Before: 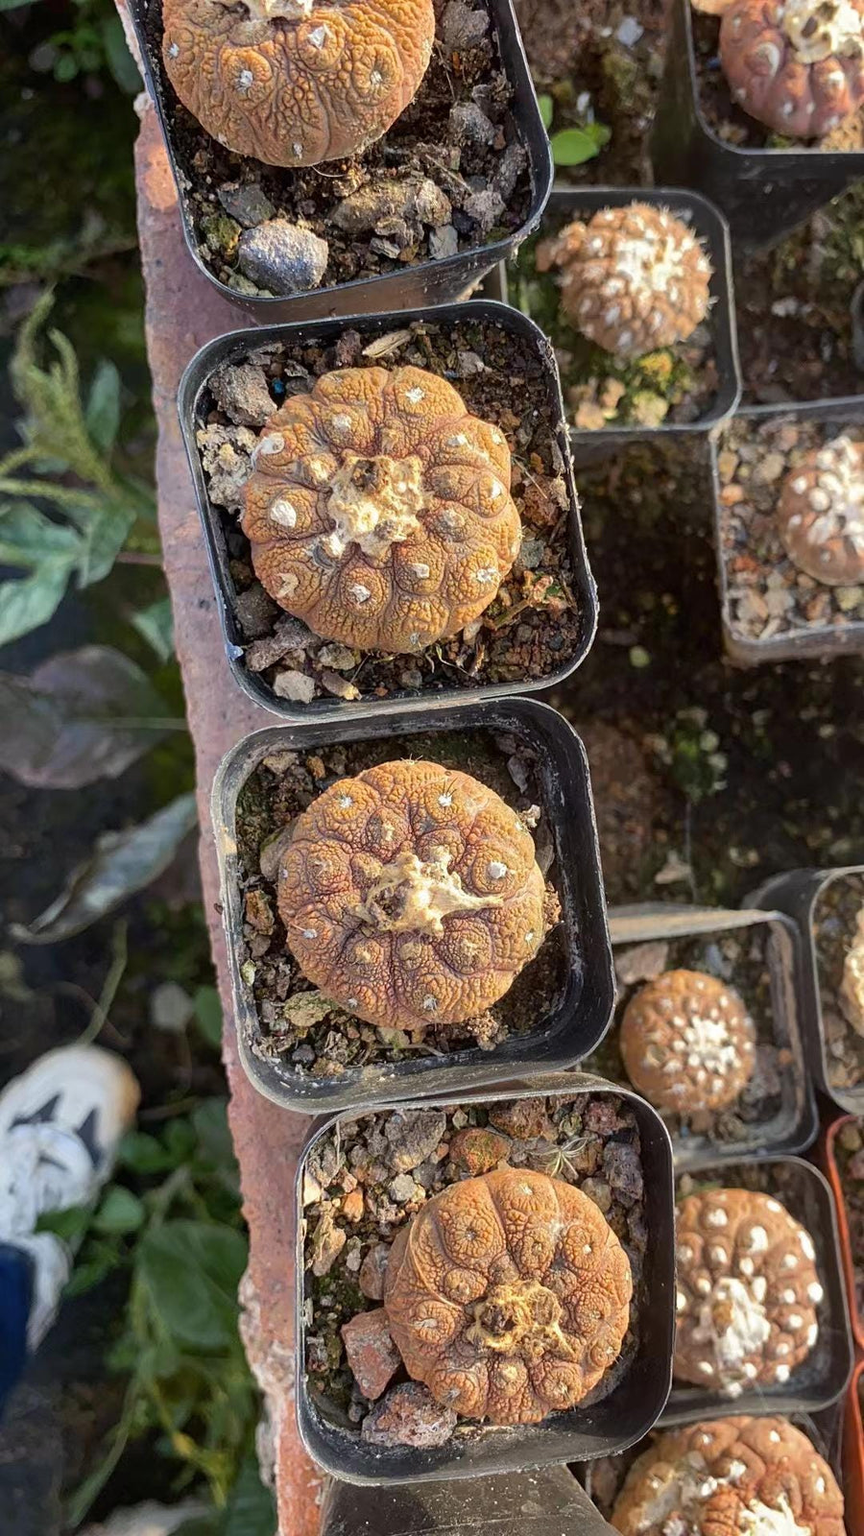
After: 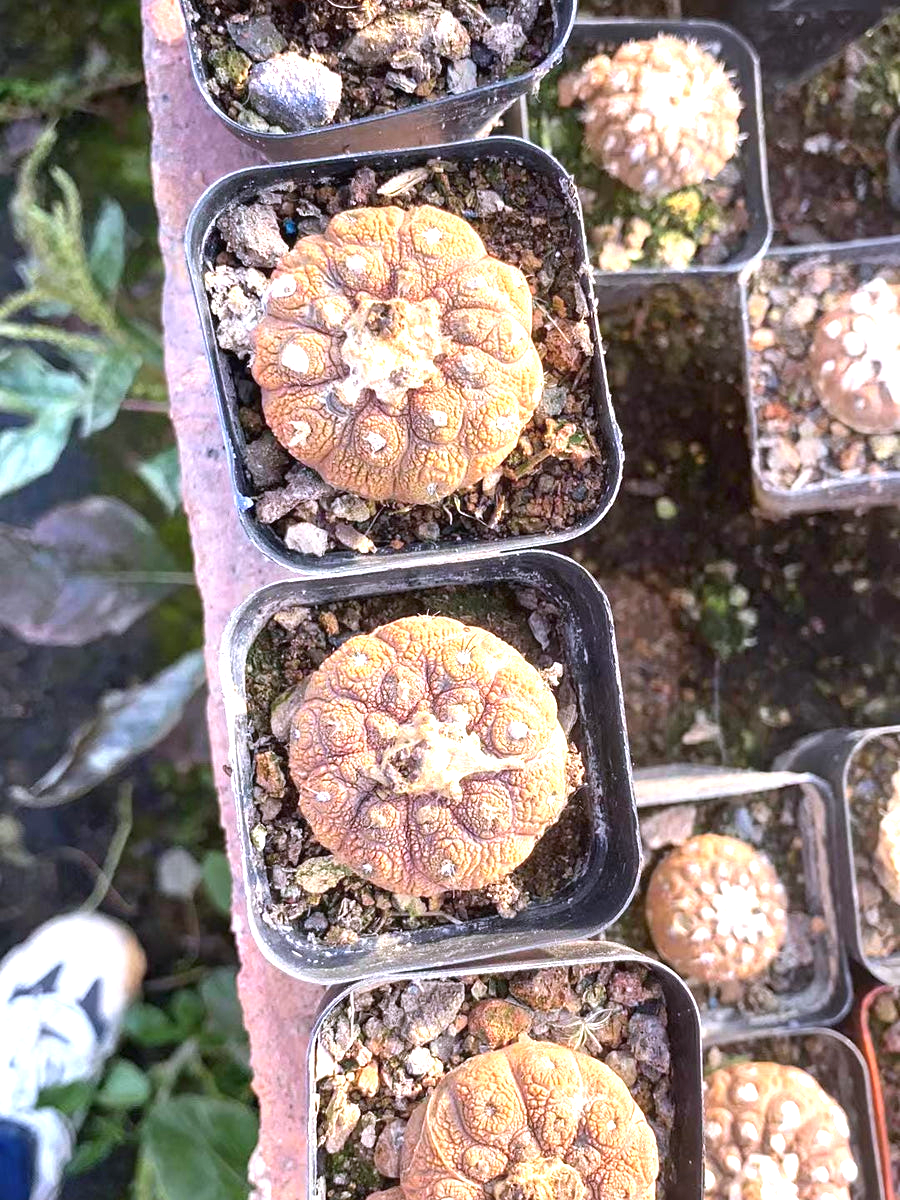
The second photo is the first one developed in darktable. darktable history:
color calibration: illuminant custom, x 0.363, y 0.385, temperature 4527.02 K
exposure: black level correction 0, exposure 1.283 EV, compensate highlight preservation false
crop: top 11.062%, bottom 13.923%
